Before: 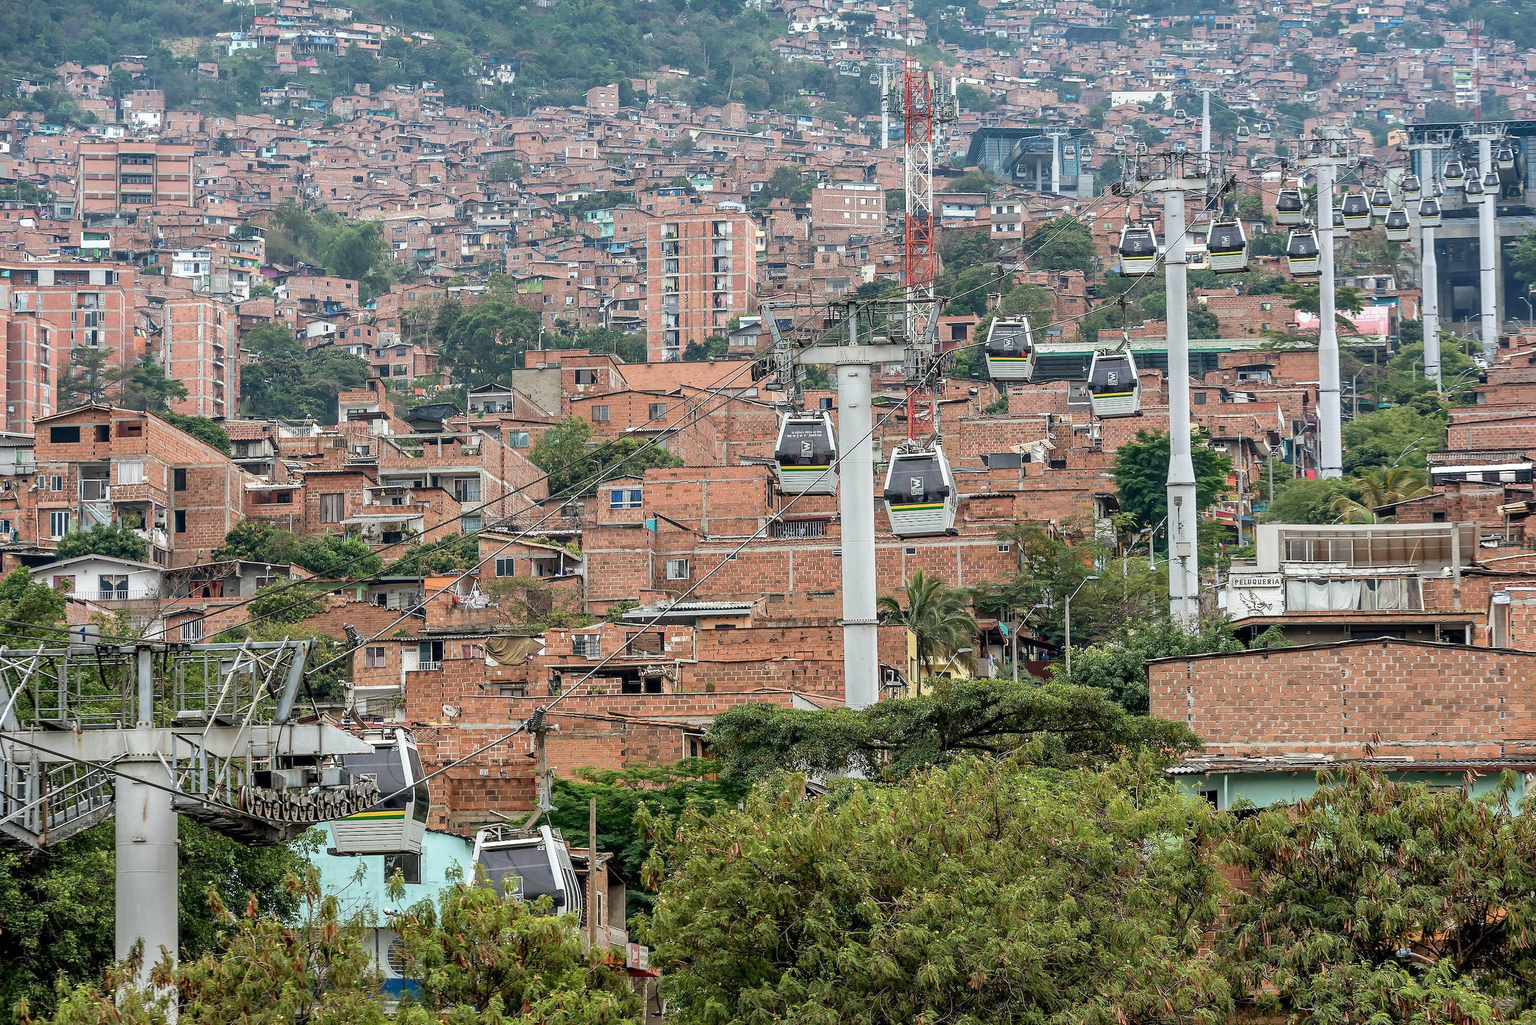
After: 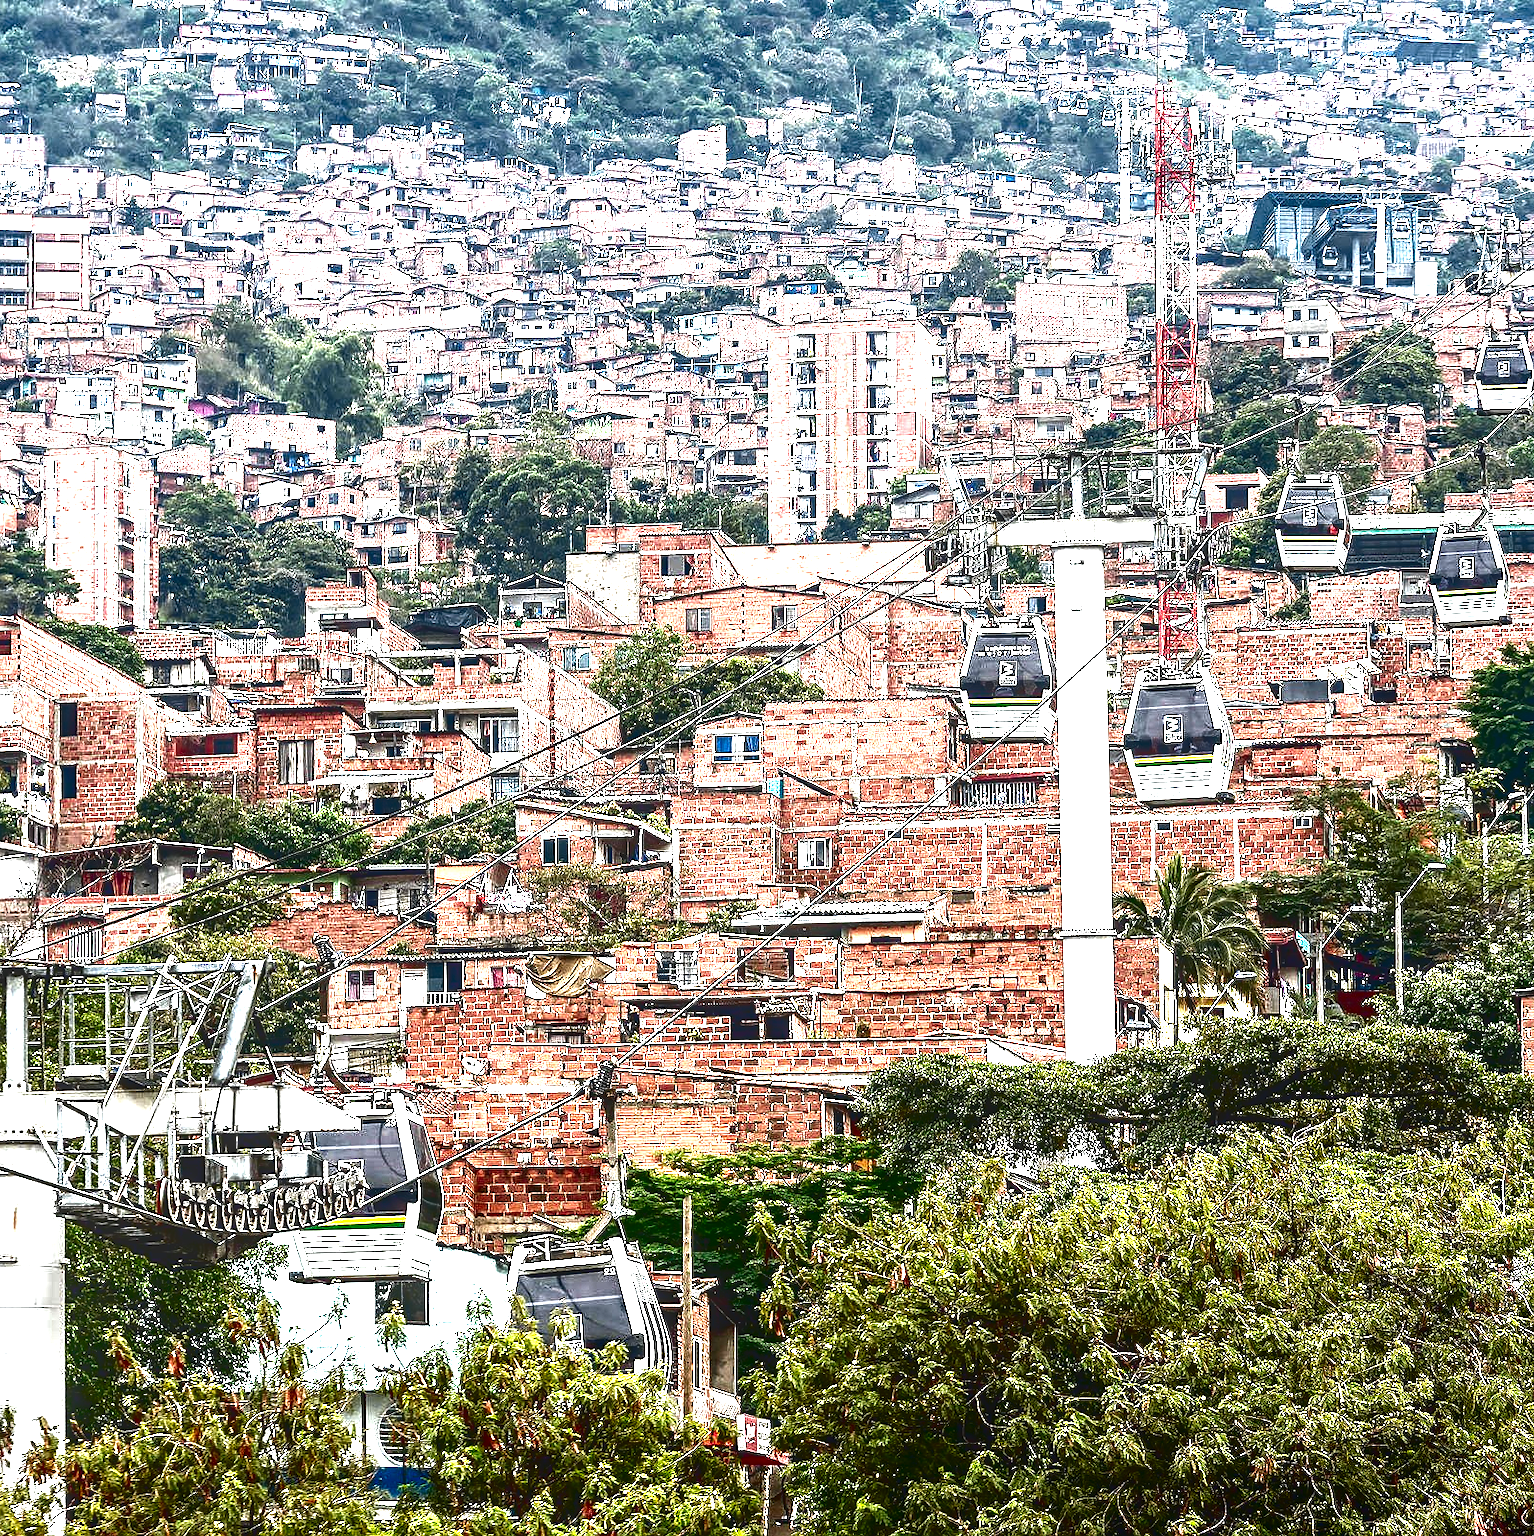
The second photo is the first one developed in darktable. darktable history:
contrast brightness saturation: brightness -1, saturation 1
color correction: saturation 0.57
crop and rotate: left 8.786%, right 24.548%
sharpen: amount 0.2
exposure: black level correction 0.001, exposure 1.646 EV, compensate exposure bias true, compensate highlight preservation false
tone curve: curves: ch0 [(0, 0.012) (0.056, 0.046) (0.218, 0.213) (0.606, 0.62) (0.82, 0.846) (1, 1)]; ch1 [(0, 0) (0.226, 0.261) (0.403, 0.437) (0.469, 0.472) (0.495, 0.499) (0.508, 0.503) (0.545, 0.555) (0.59, 0.598) (0.686, 0.728) (1, 1)]; ch2 [(0, 0) (0.269, 0.299) (0.459, 0.45) (0.498, 0.499) (0.523, 0.512) (0.568, 0.558) (0.634, 0.617) (0.698, 0.677) (0.806, 0.769) (1, 1)], color space Lab, independent channels, preserve colors none
local contrast: detail 130%
white balance: emerald 1
